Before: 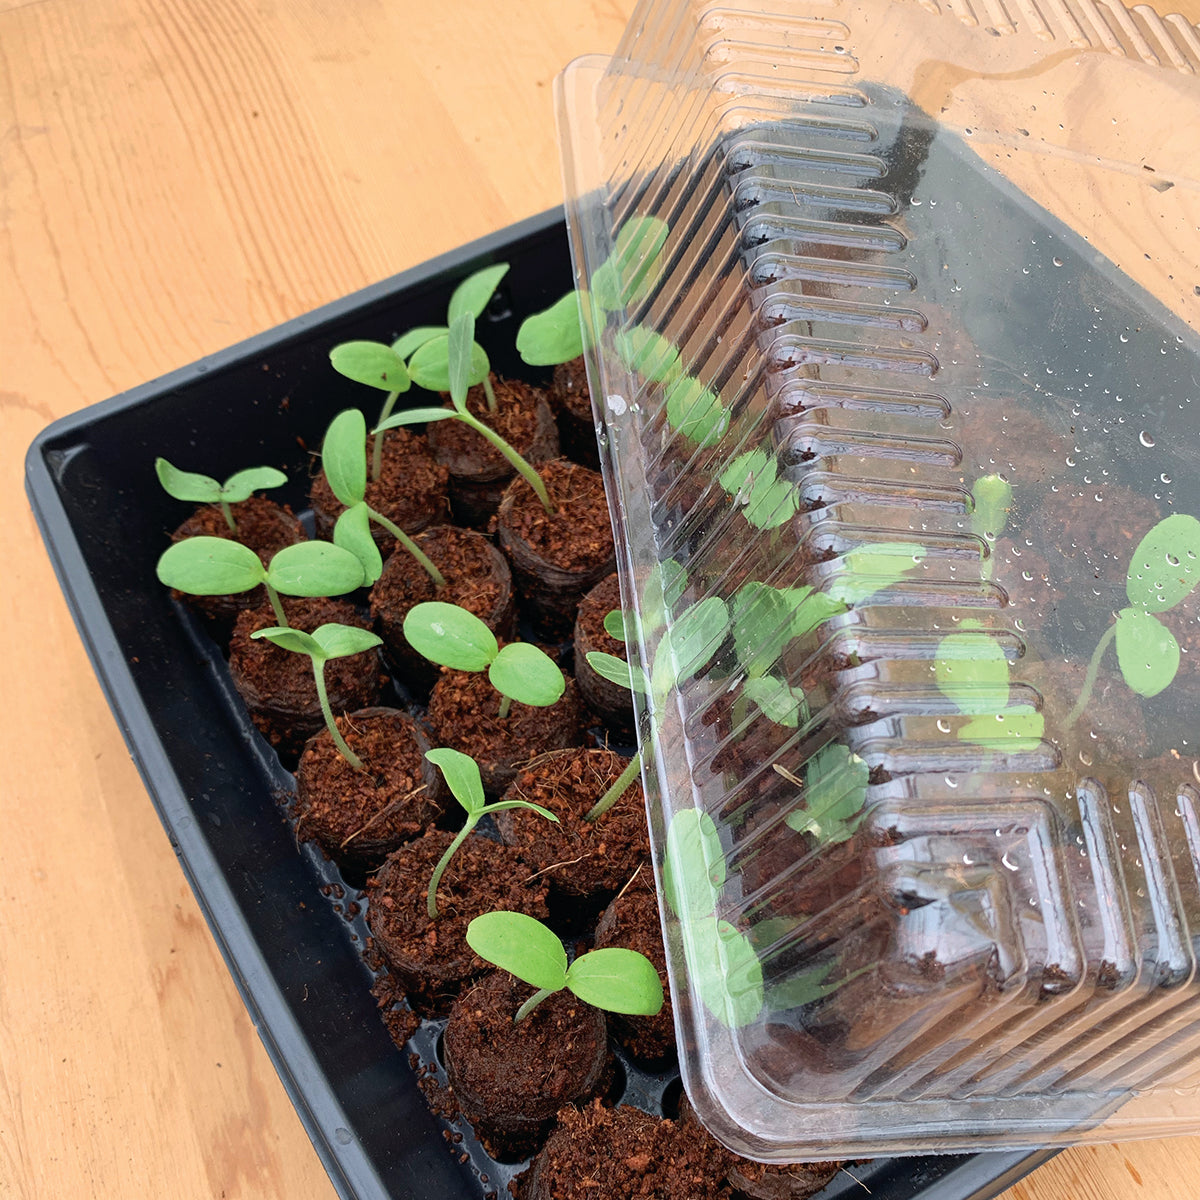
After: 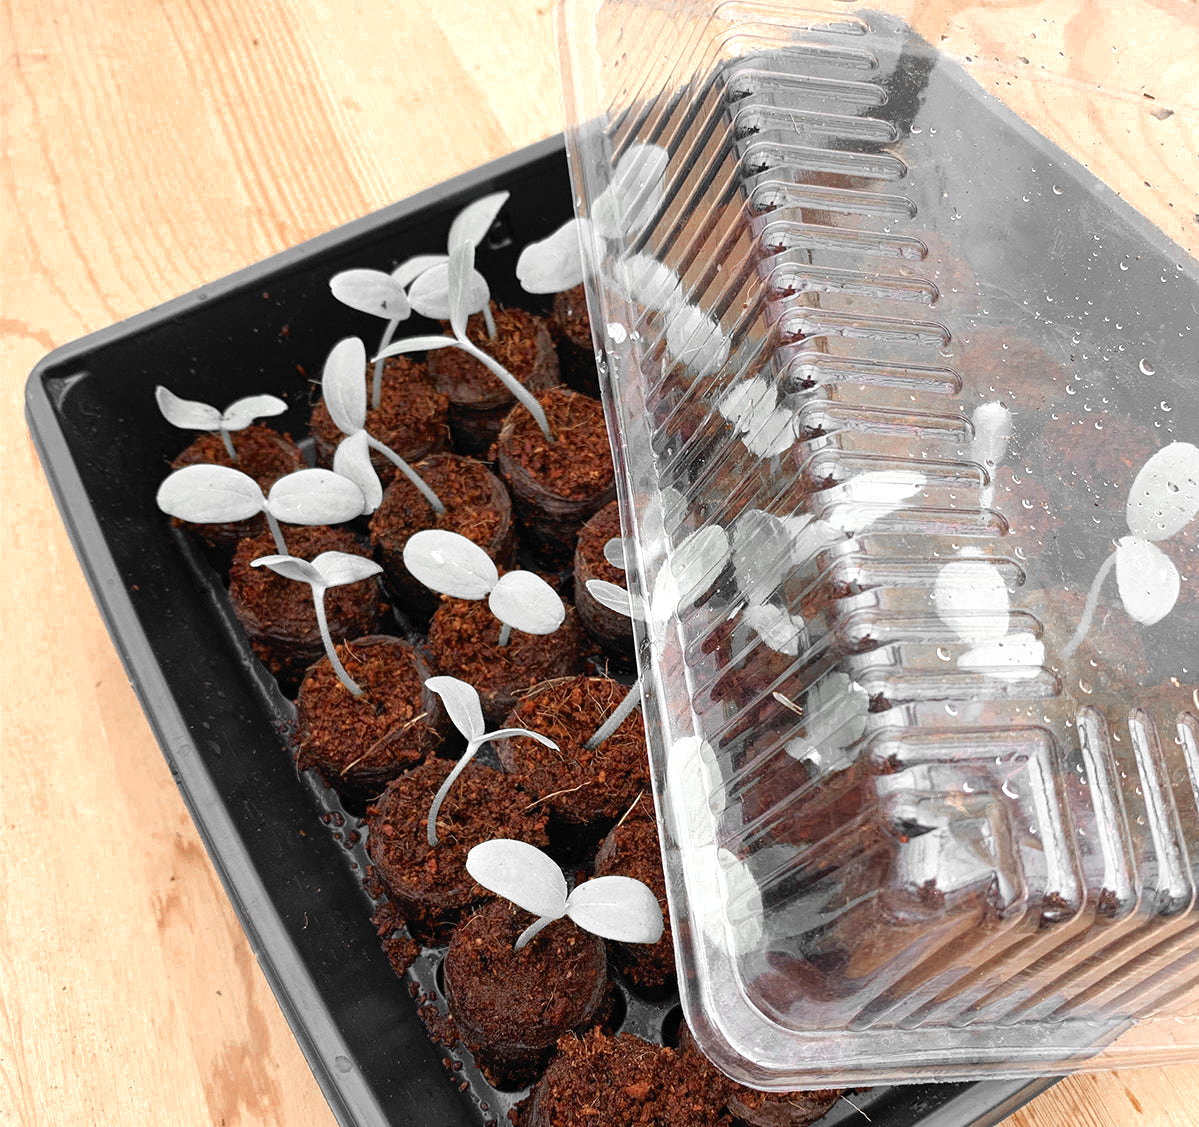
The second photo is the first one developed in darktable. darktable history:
color zones: curves: ch0 [(0, 0.497) (0.096, 0.361) (0.221, 0.538) (0.429, 0.5) (0.571, 0.5) (0.714, 0.5) (0.857, 0.5) (1, 0.497)]; ch1 [(0, 0.5) (0.143, 0.5) (0.257, -0.002) (0.429, 0.04) (0.571, -0.001) (0.714, -0.015) (0.857, 0.024) (1, 0.5)]
crop and rotate: top 6.071%
exposure: exposure 0.489 EV, compensate highlight preservation false
